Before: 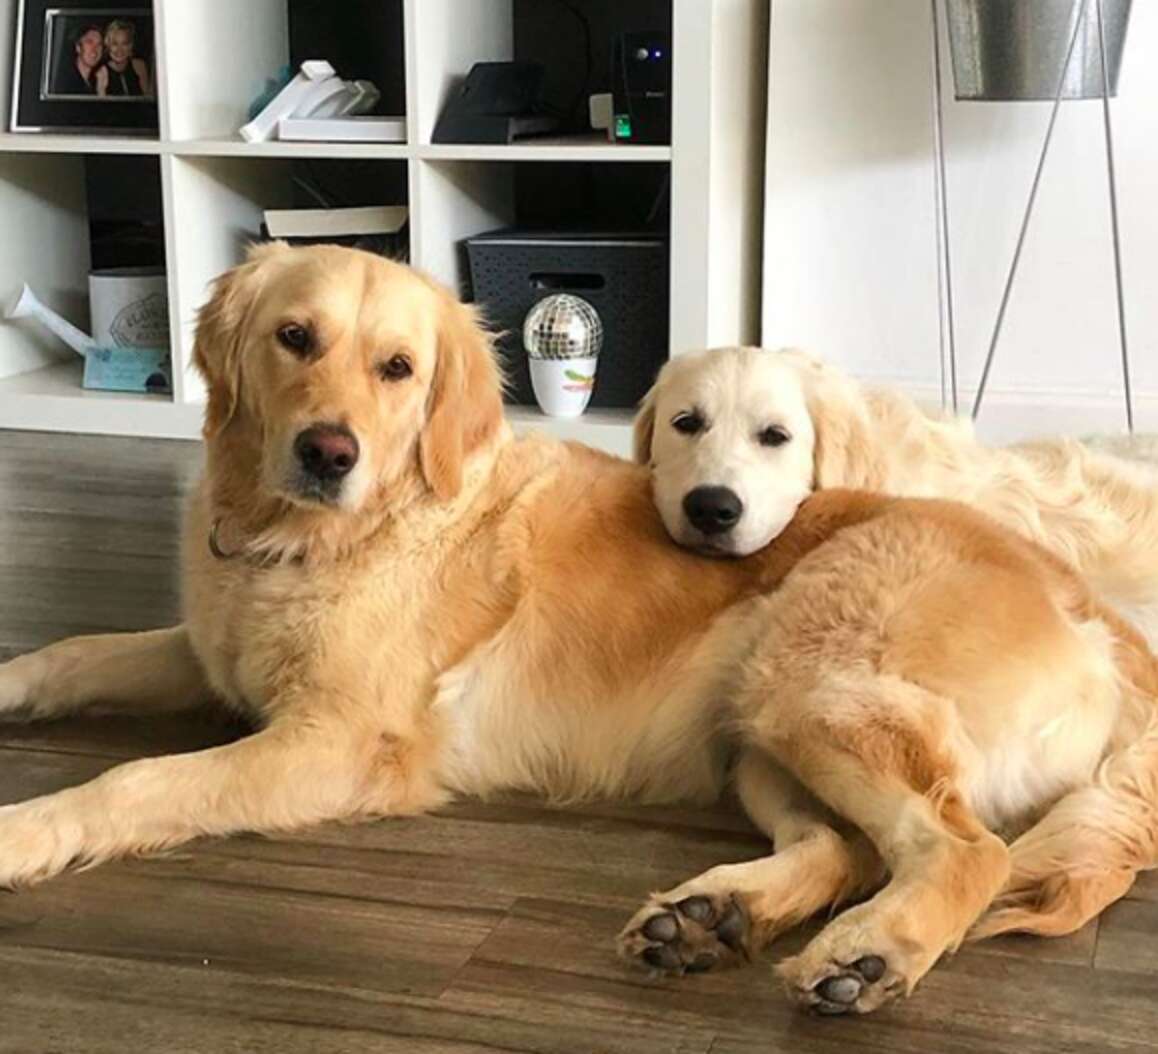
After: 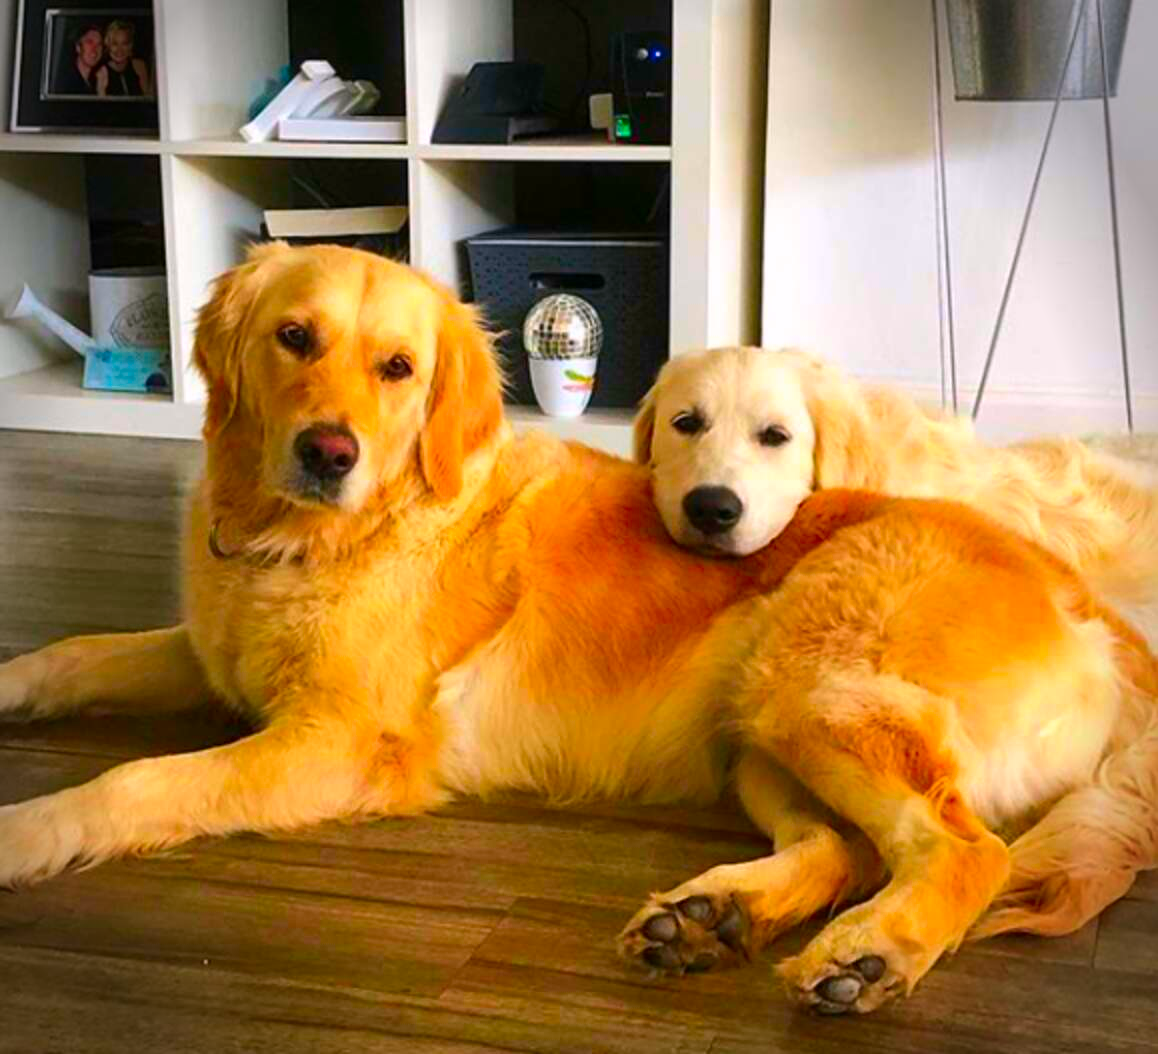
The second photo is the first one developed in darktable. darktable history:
color correction: highlights a* 1.58, highlights b* -1.83, saturation 2.46
vignetting: fall-off start 88.26%, fall-off radius 24.68%, brightness -0.58, saturation -0.127
